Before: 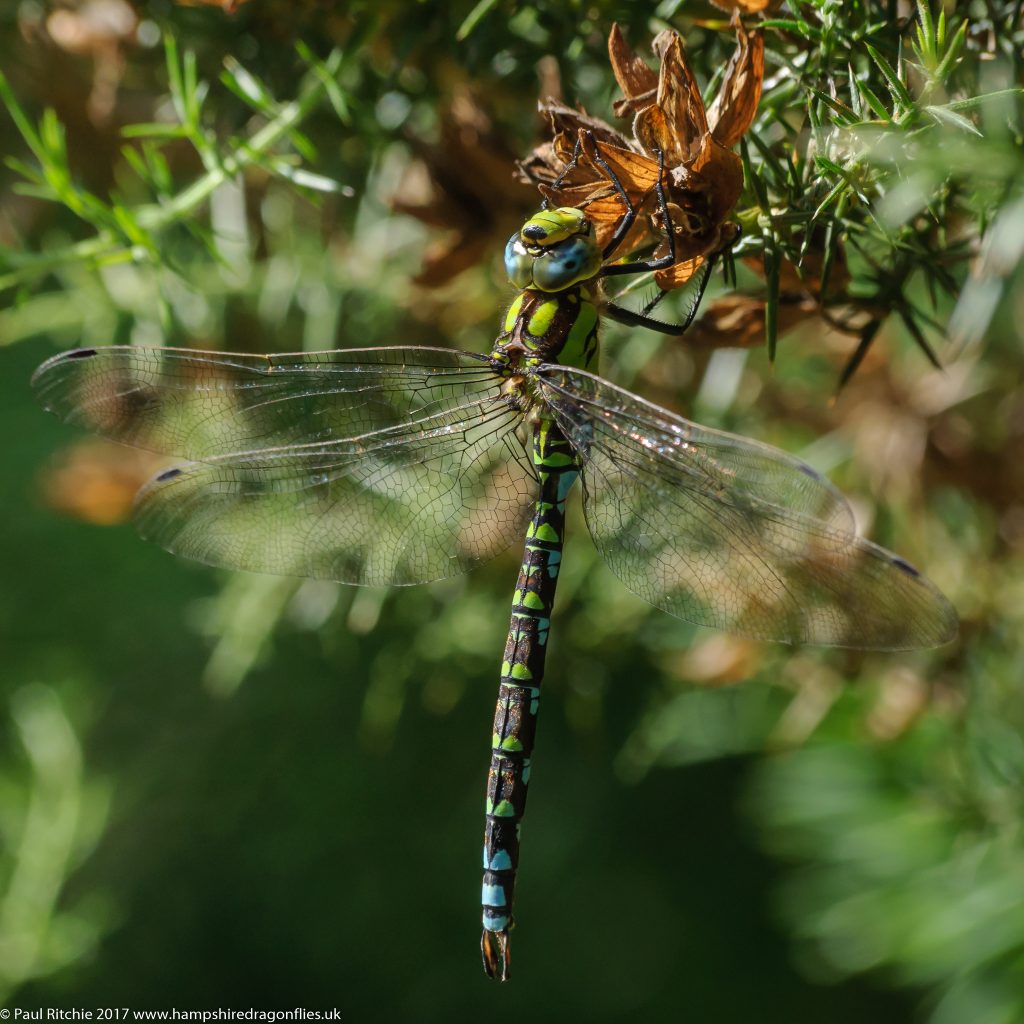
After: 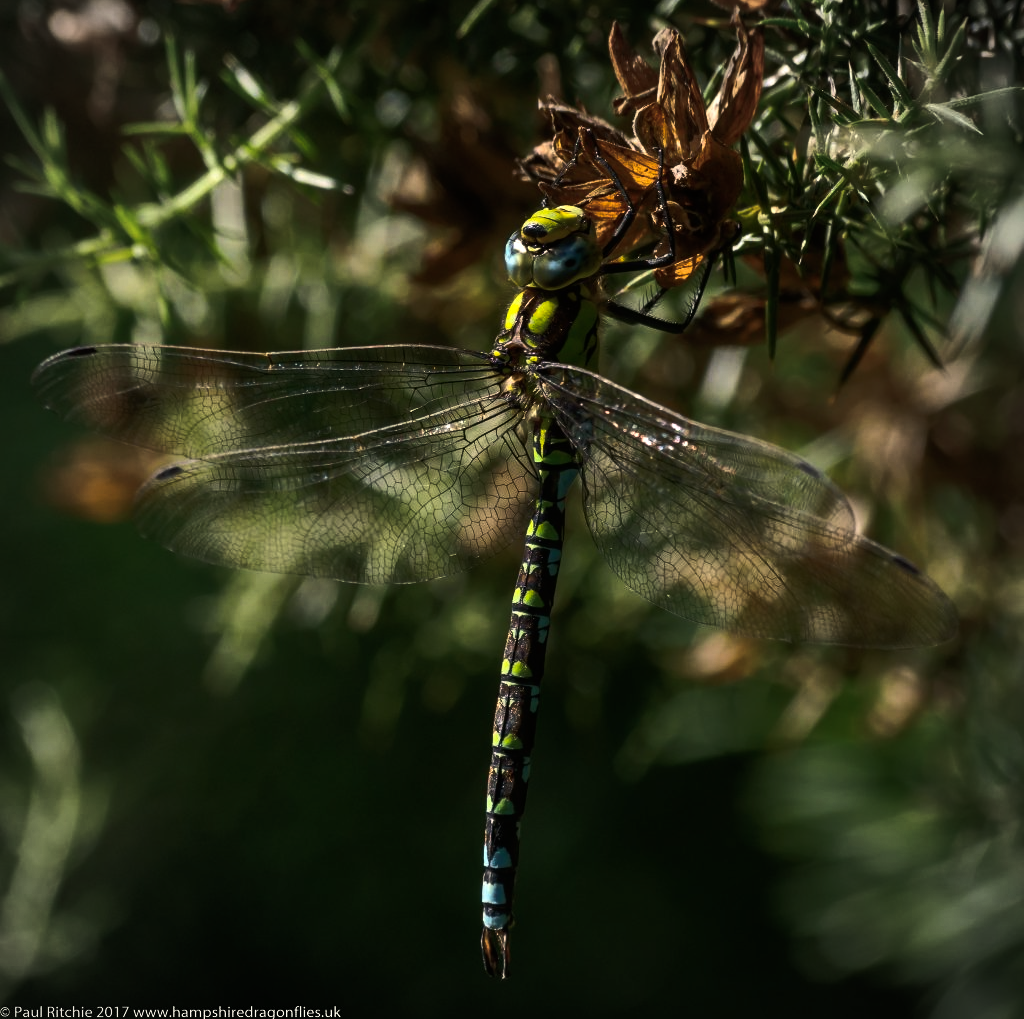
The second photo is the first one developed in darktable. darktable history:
color balance rgb: highlights gain › chroma 2.893%, highlights gain › hue 60.43°, perceptual saturation grading › global saturation -0.021%, perceptual brilliance grading › highlights 1.838%, perceptual brilliance grading › mid-tones -49.271%, perceptual brilliance grading › shadows -50.239%, global vibrance 35.814%, contrast 9.995%
vignetting: brightness -0.268, automatic ratio true
crop: top 0.249%, bottom 0.158%
